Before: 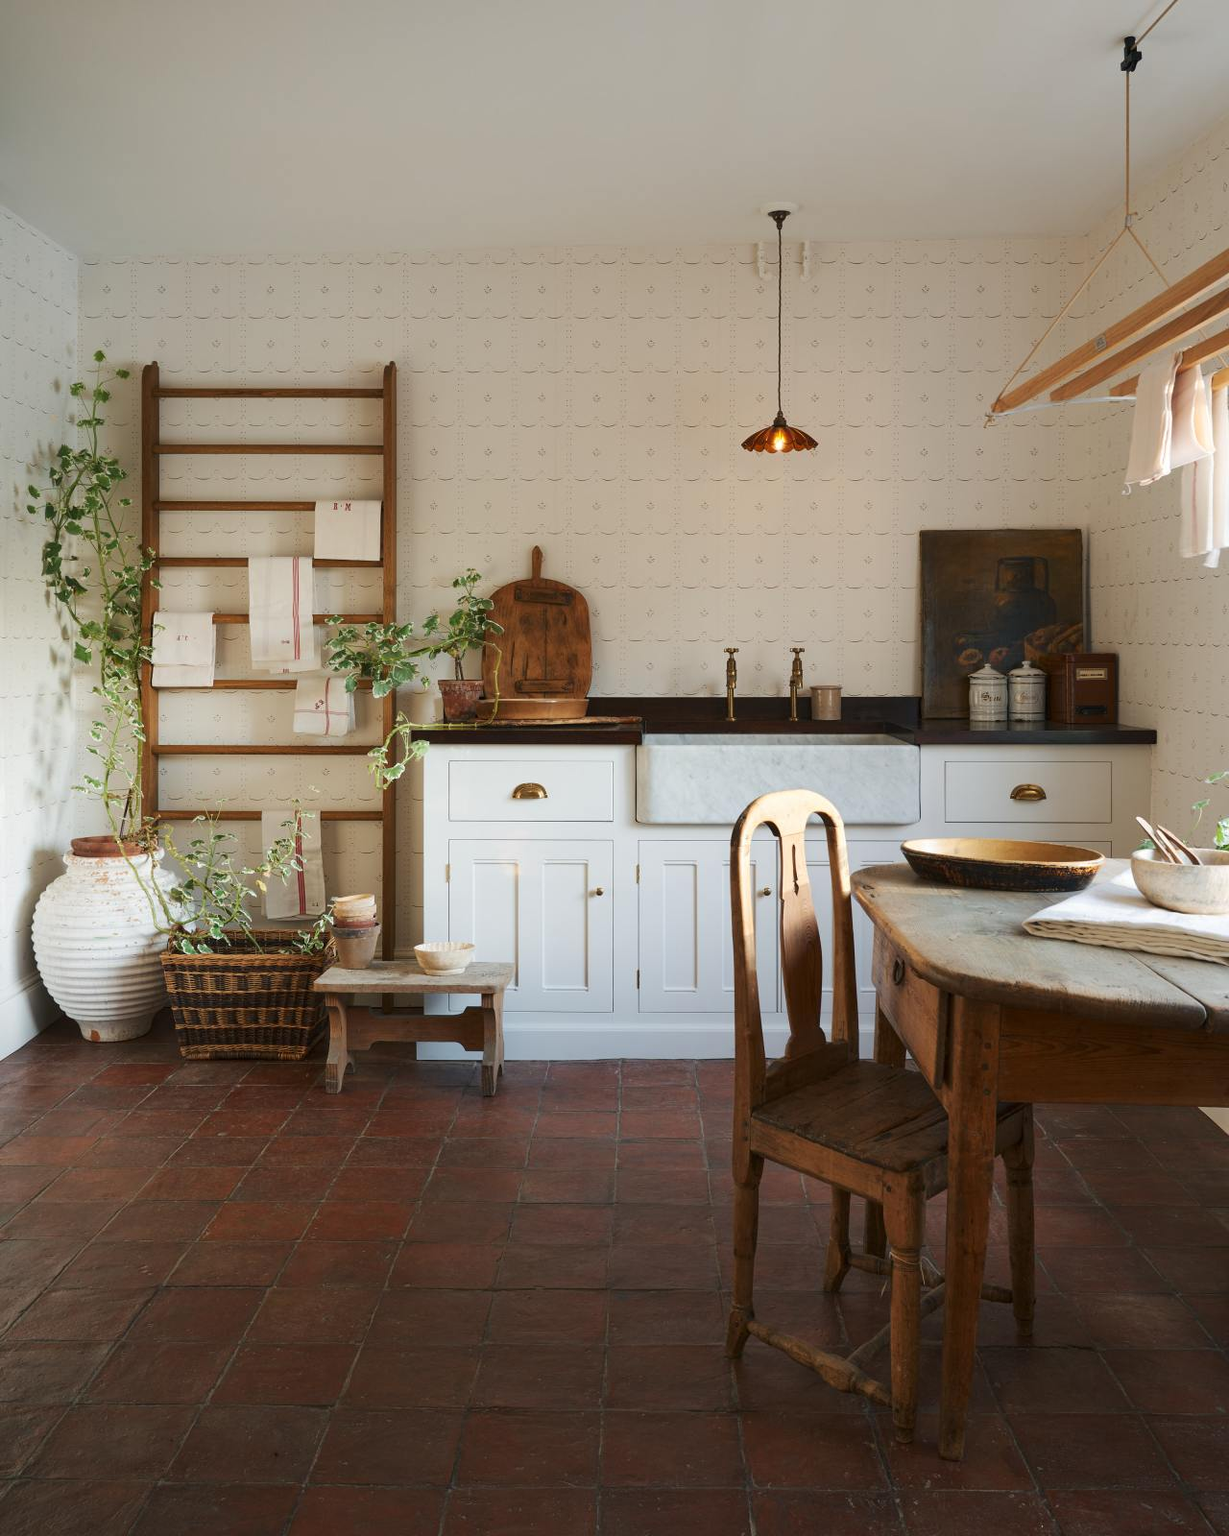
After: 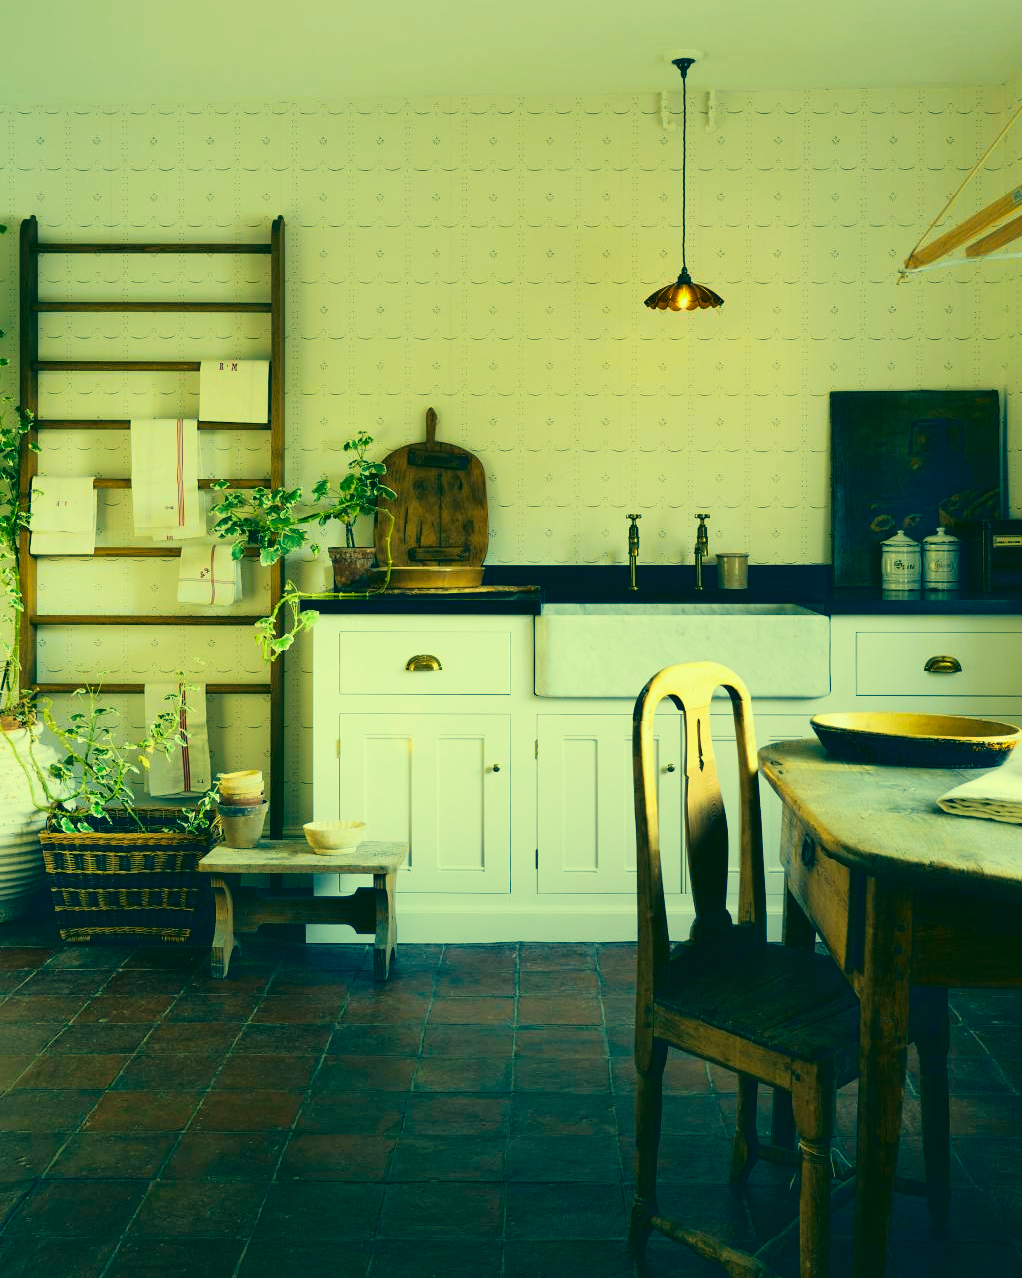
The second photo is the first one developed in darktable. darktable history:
crop and rotate: left 10.071%, top 10.071%, right 10.02%, bottom 10.02%
color correction: highlights a* -15.58, highlights b* 40, shadows a* -40, shadows b* -26.18
tone curve: curves: ch0 [(0, 0.014) (0.17, 0.099) (0.398, 0.423) (0.725, 0.828) (0.872, 0.918) (1, 0.981)]; ch1 [(0, 0) (0.402, 0.36) (0.489, 0.491) (0.5, 0.503) (0.515, 0.52) (0.545, 0.572) (0.615, 0.662) (0.701, 0.725) (1, 1)]; ch2 [(0, 0) (0.42, 0.458) (0.485, 0.499) (0.503, 0.503) (0.531, 0.542) (0.561, 0.594) (0.644, 0.694) (0.717, 0.753) (1, 0.991)], color space Lab, independent channels
